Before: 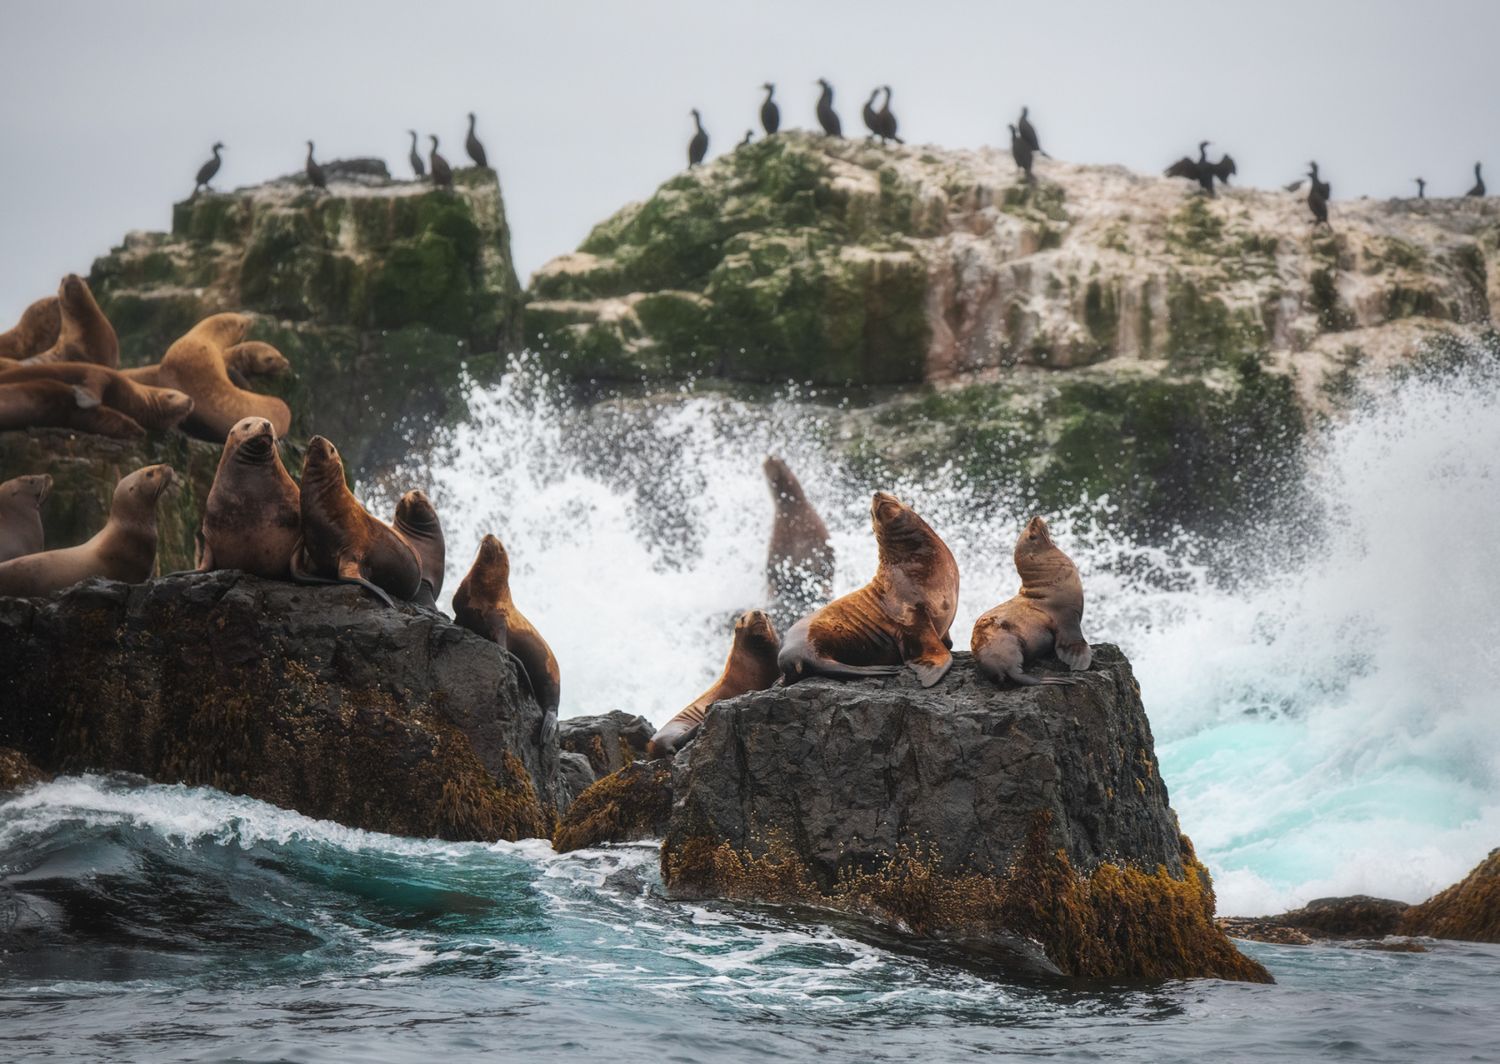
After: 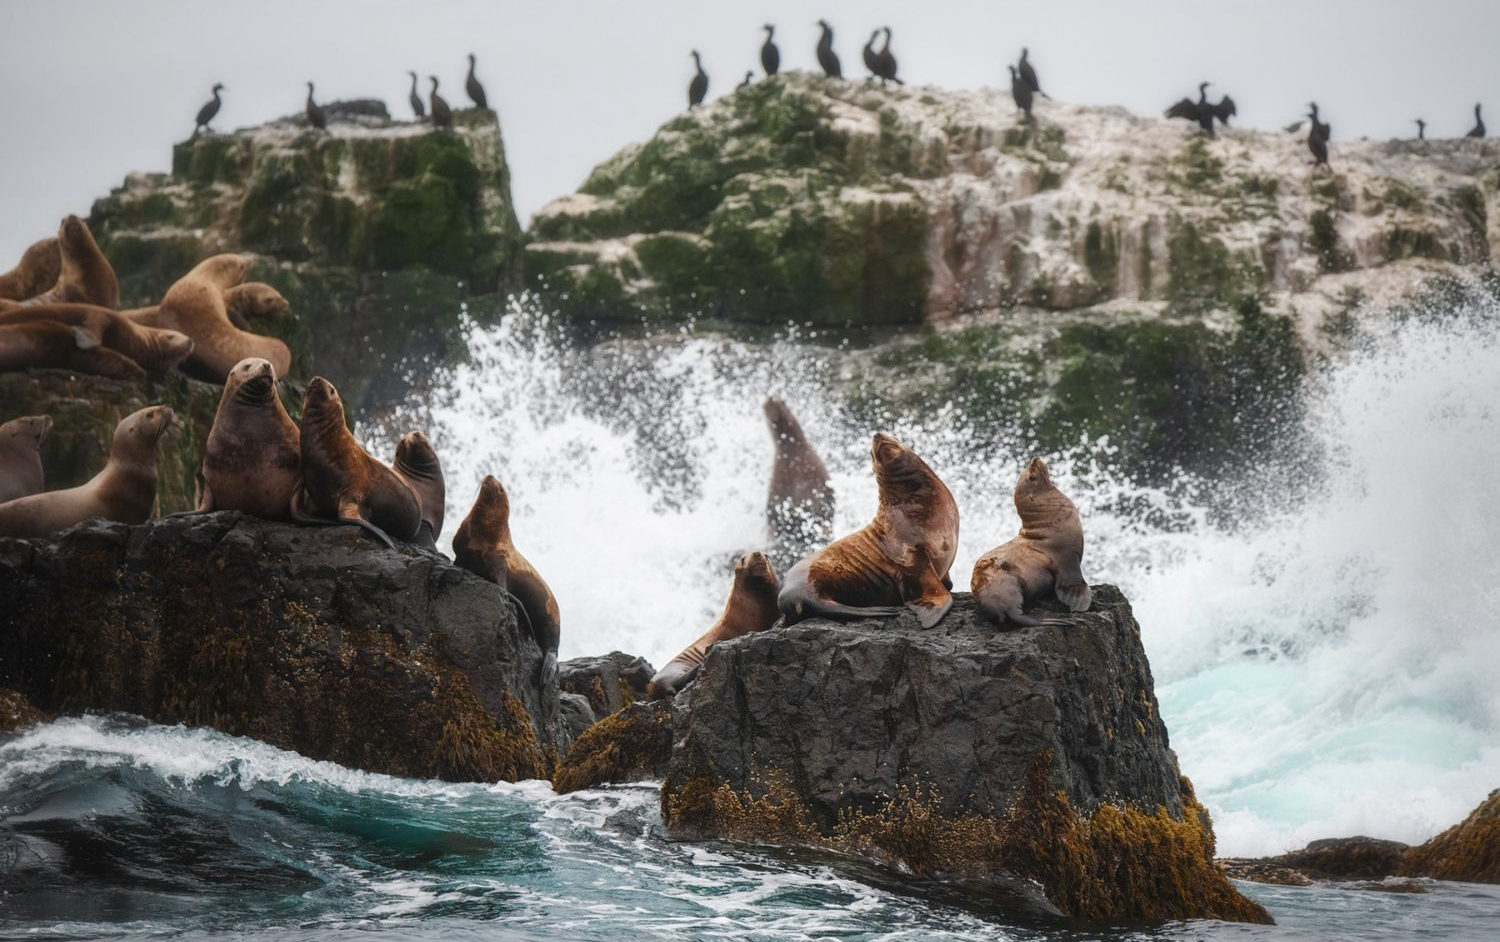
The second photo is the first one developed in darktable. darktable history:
exposure: exposure 0.026 EV, compensate highlight preservation false
color balance rgb: perceptual saturation grading › global saturation 20%, perceptual saturation grading › highlights -49.219%, perceptual saturation grading › shadows 24.936%
contrast brightness saturation: contrast 0.063, brightness -0.007, saturation -0.217
crop and rotate: top 5.603%, bottom 5.778%
